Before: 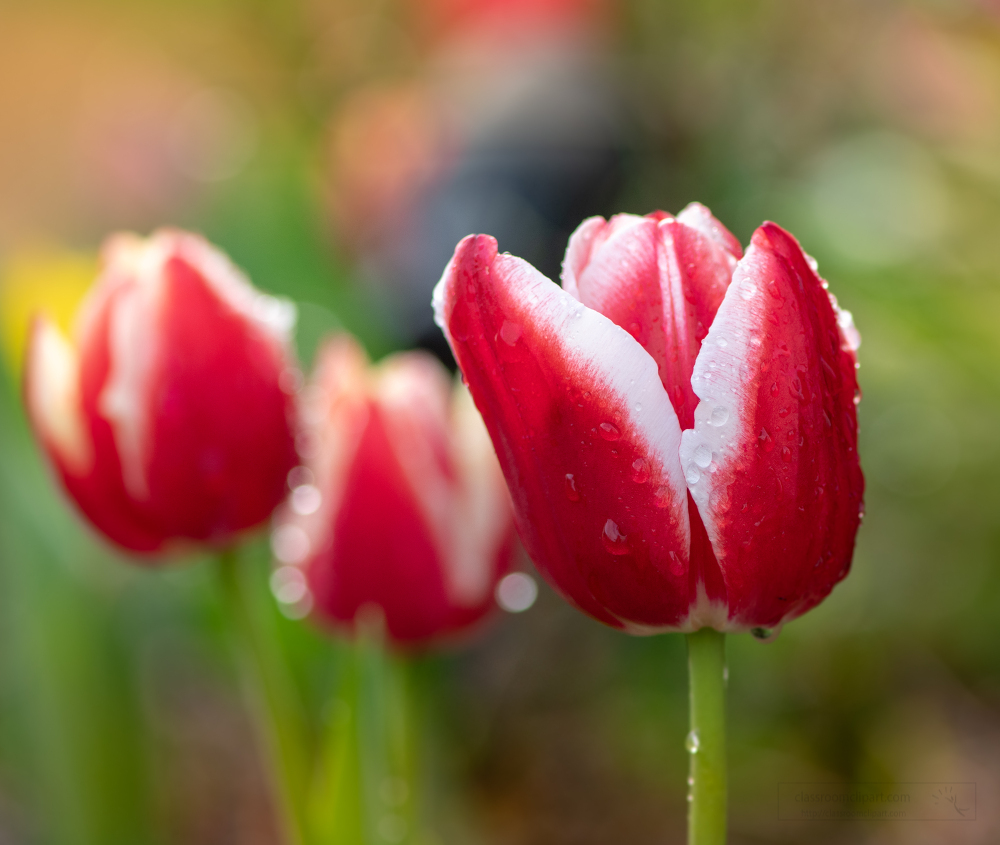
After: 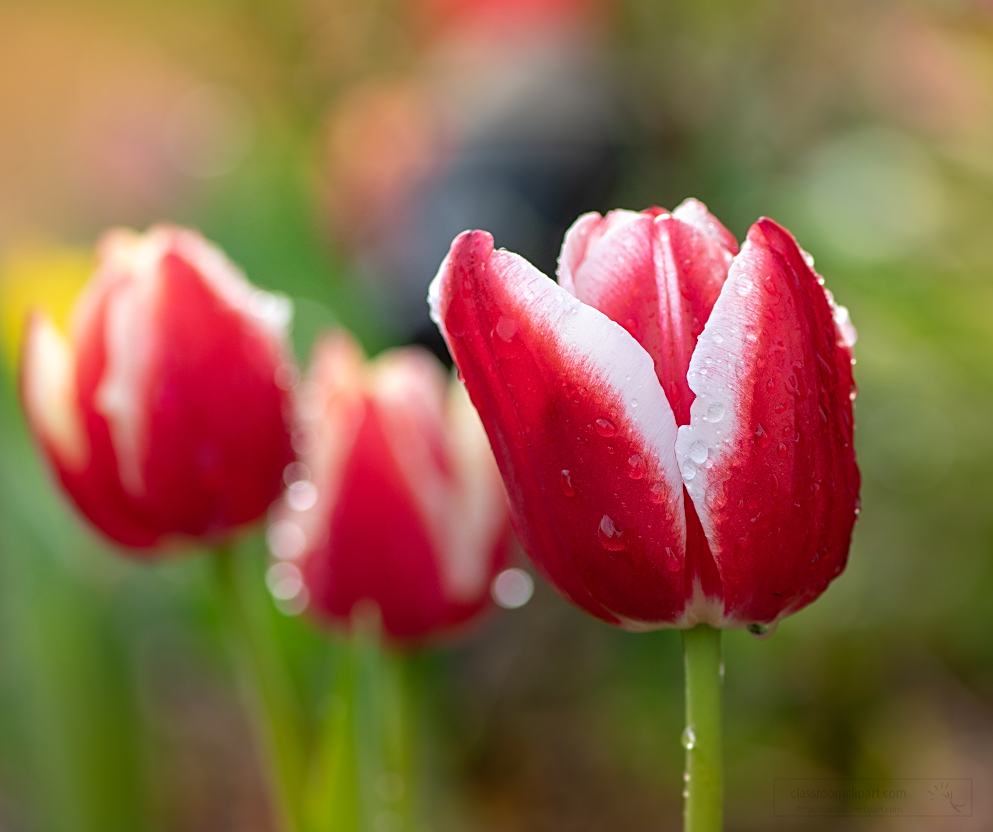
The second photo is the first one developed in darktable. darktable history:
crop: left 0.47%, top 0.574%, right 0.151%, bottom 0.929%
tone equalizer: on, module defaults
sharpen: on, module defaults
